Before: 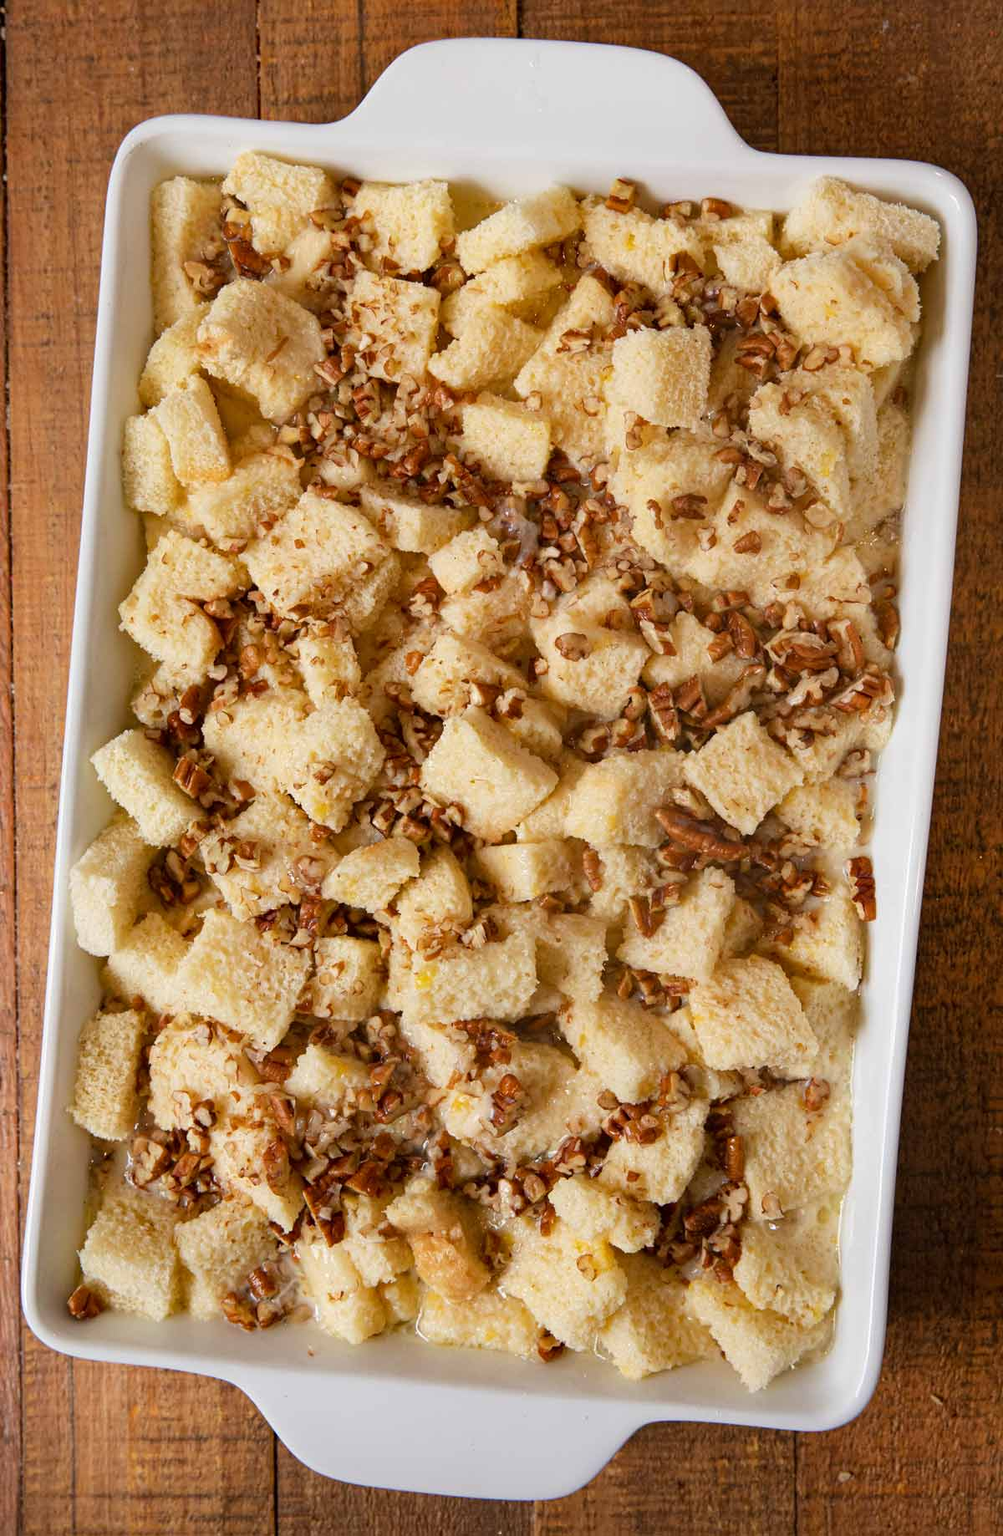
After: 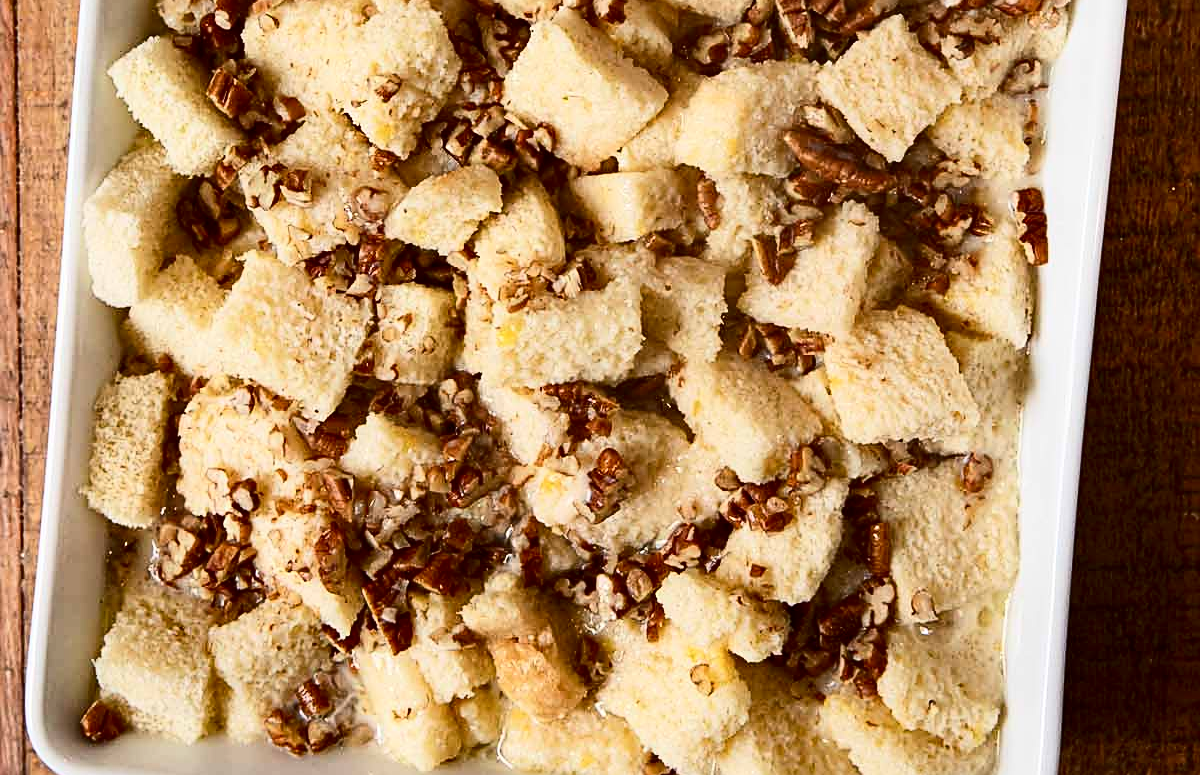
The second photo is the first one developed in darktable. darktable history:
exposure: black level correction 0.002, compensate exposure bias true, compensate highlight preservation false
crop: top 45.556%, bottom 12.229%
contrast equalizer: y [[0.5 ×6], [0.5 ×6], [0.5 ×6], [0 ×6], [0, 0, 0, 0.581, 0.011, 0]], mix -0.991
sharpen: on, module defaults
contrast brightness saturation: contrast 0.292
